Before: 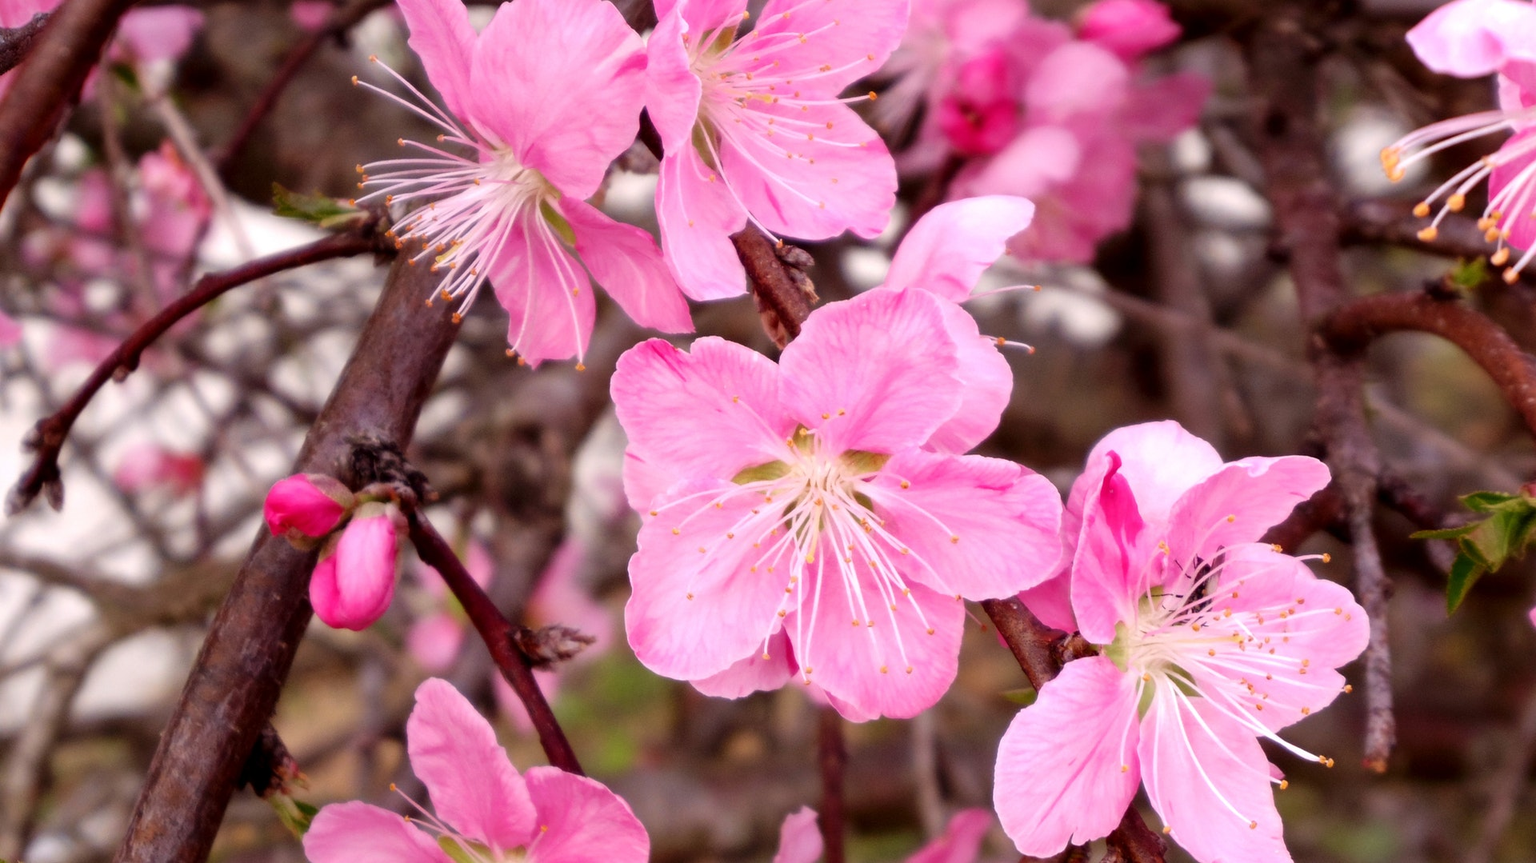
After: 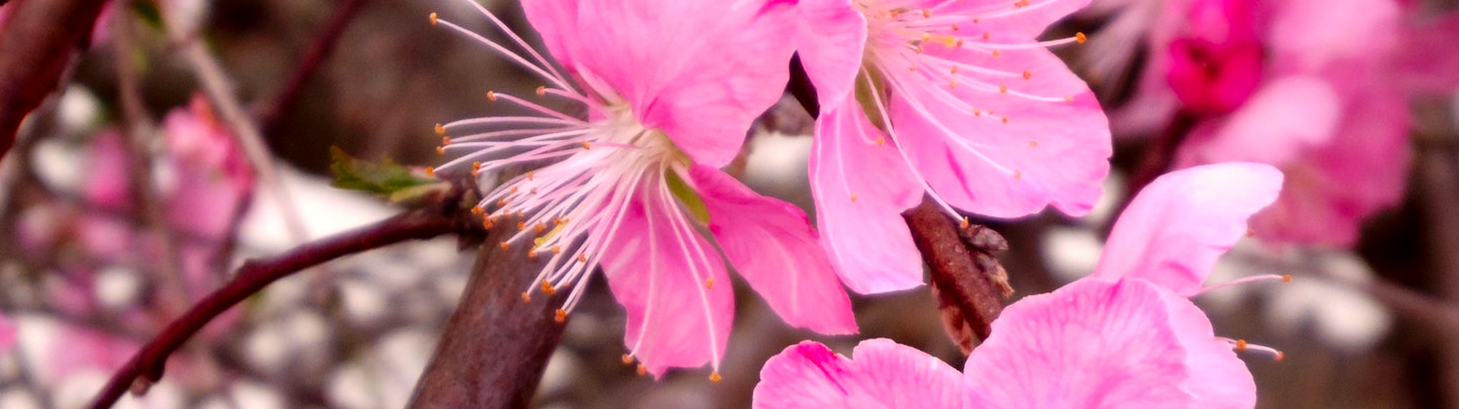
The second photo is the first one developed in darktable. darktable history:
color correction: highlights a* 0.752, highlights b* 2.77, saturation 1.08
crop: left 0.572%, top 7.636%, right 23.422%, bottom 54.437%
contrast brightness saturation: contrast 0.039, saturation 0.069
